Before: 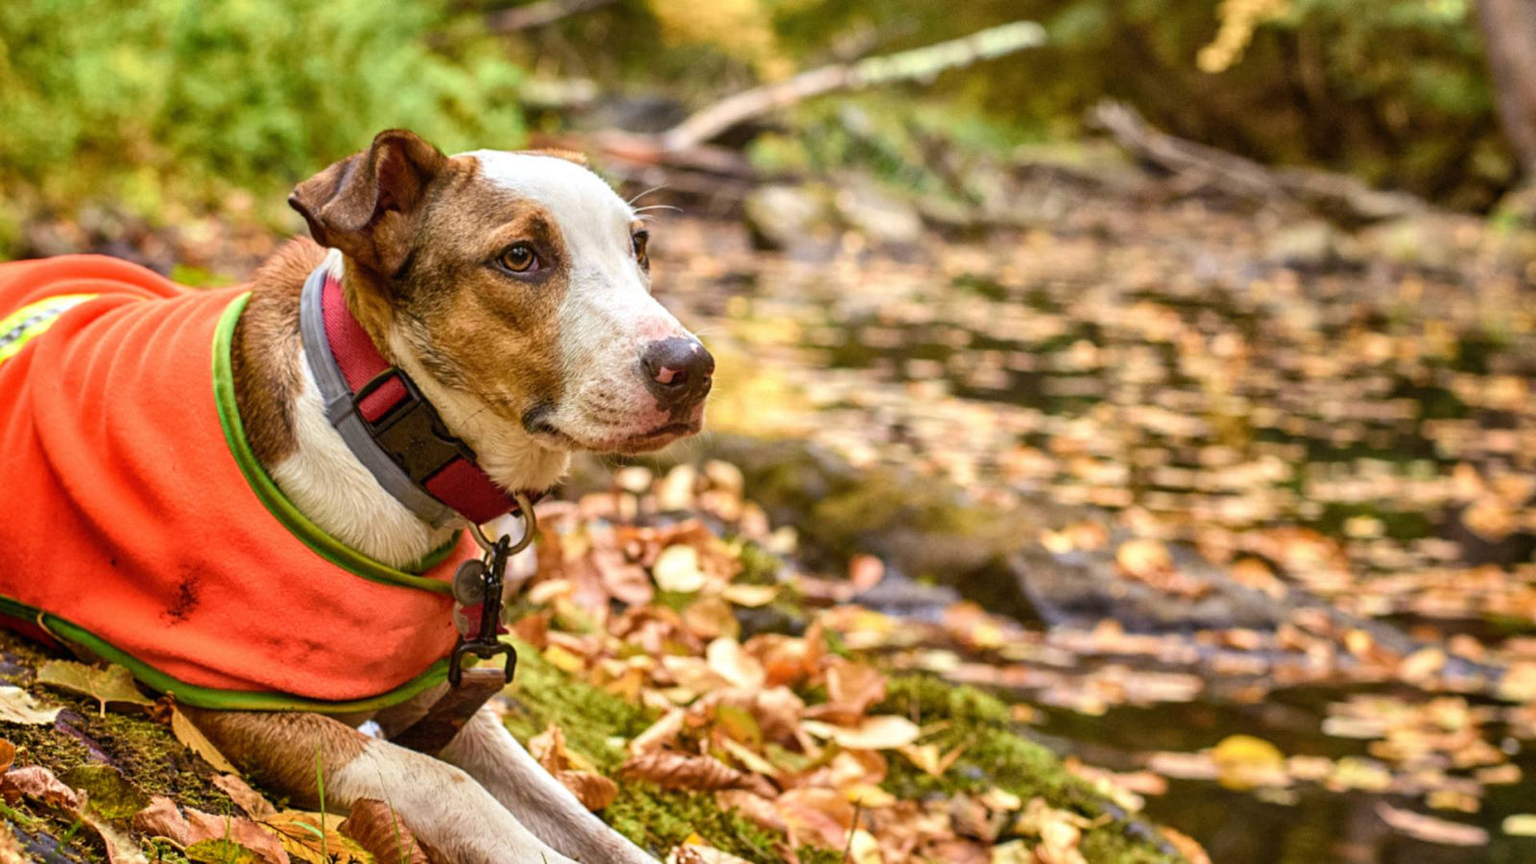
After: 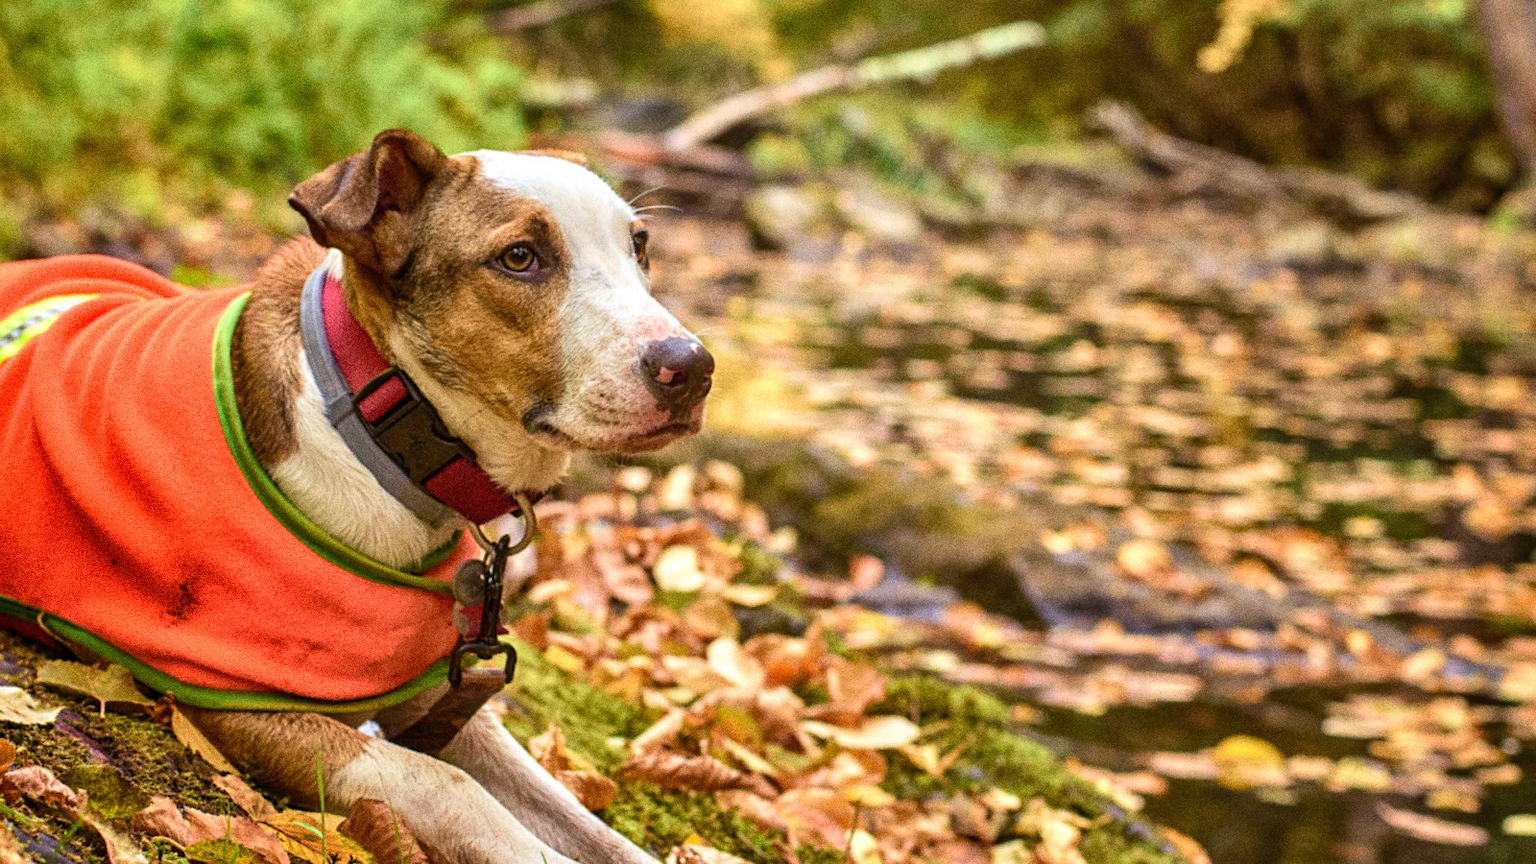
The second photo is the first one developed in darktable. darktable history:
velvia: on, module defaults
grain: coarseness 0.09 ISO, strength 40%
